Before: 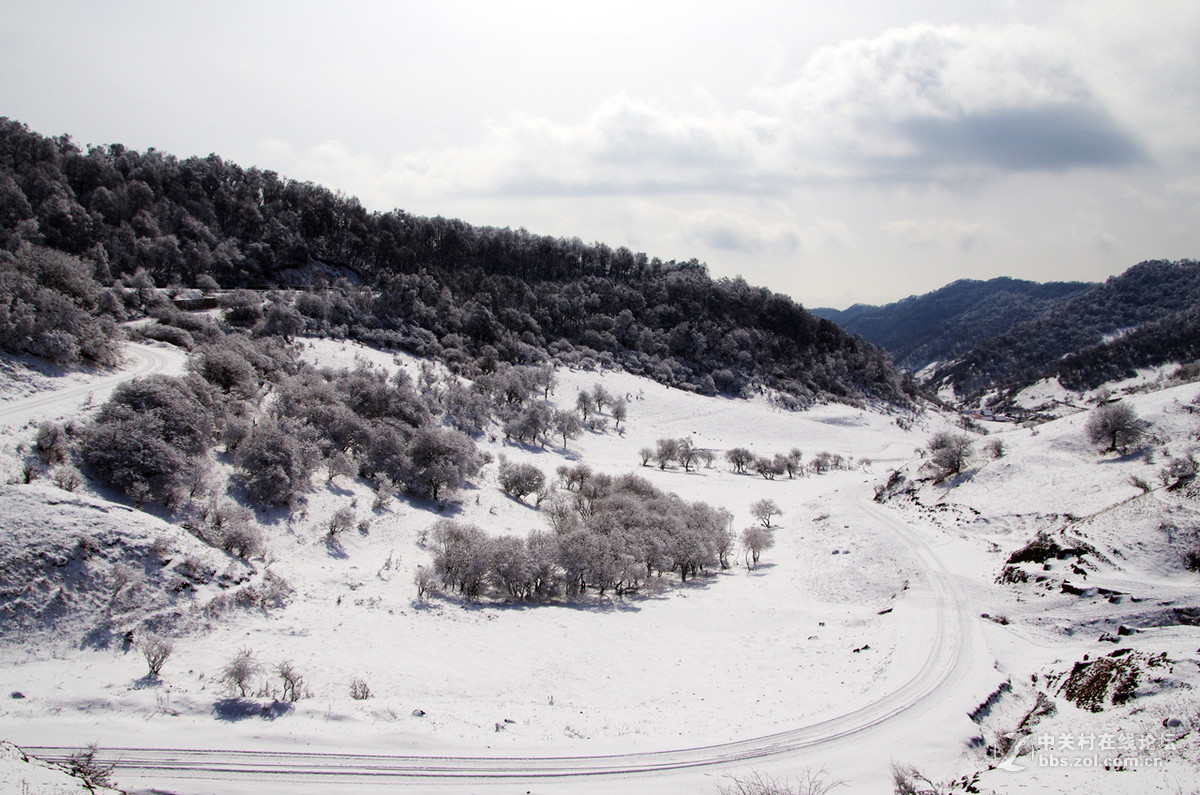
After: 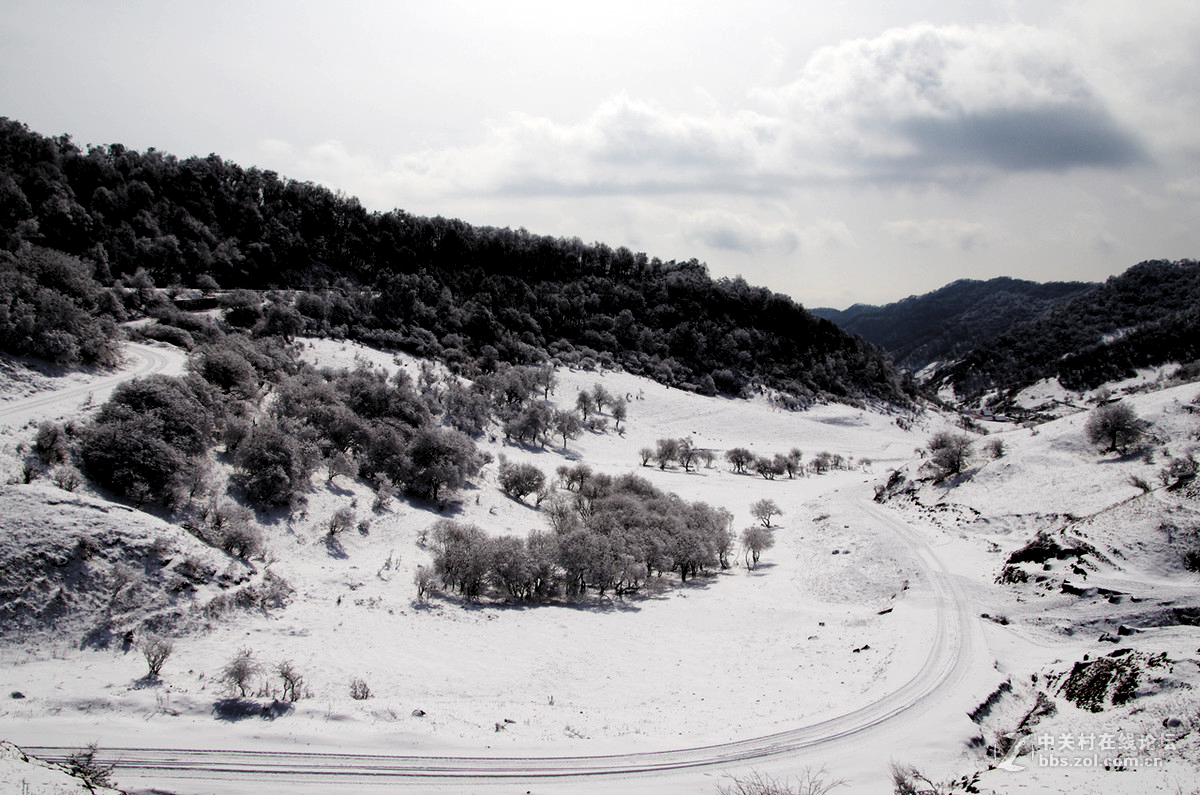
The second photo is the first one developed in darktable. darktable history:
levels: black 0.103%, levels [0.116, 0.574, 1]
